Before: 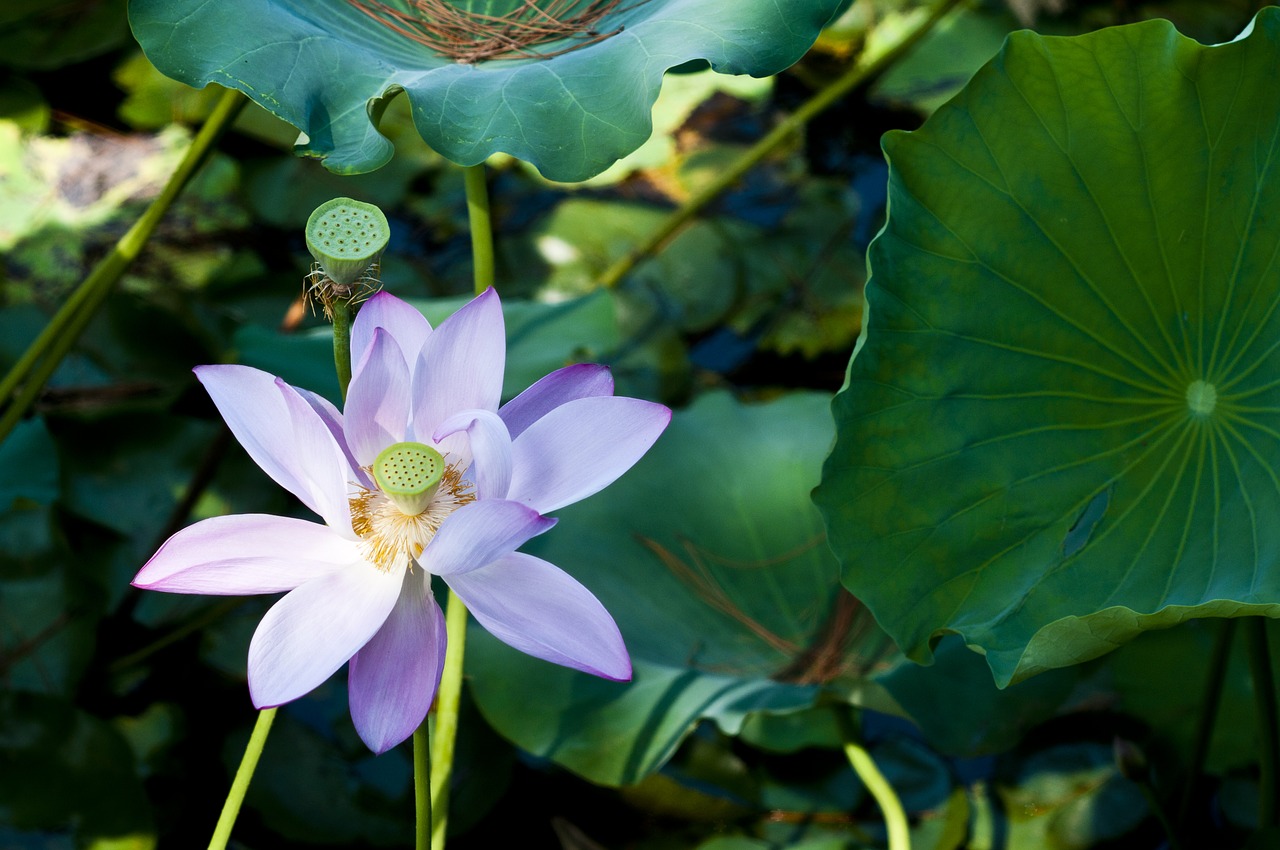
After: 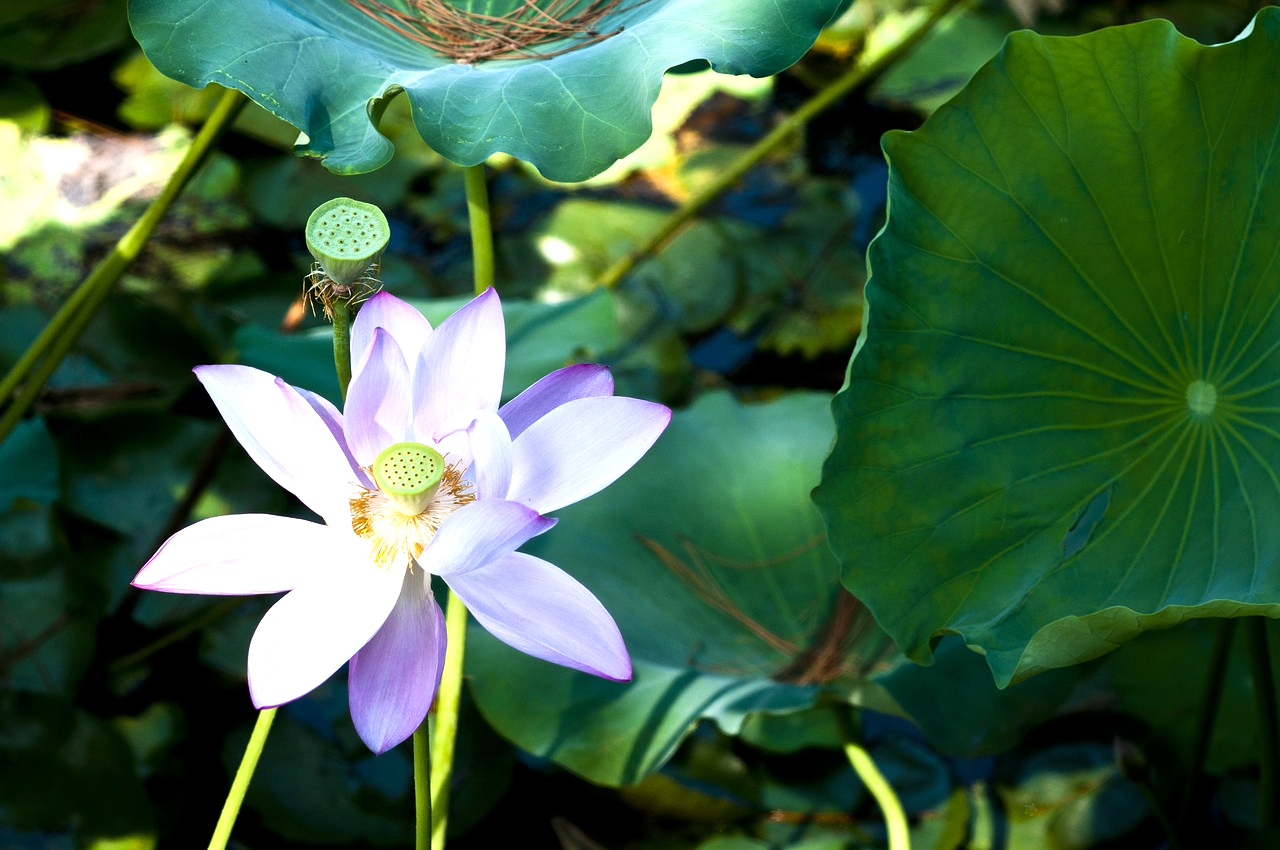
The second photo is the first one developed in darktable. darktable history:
tone equalizer: -8 EV -0.72 EV, -7 EV -0.705 EV, -6 EV -0.575 EV, -5 EV -0.384 EV, -3 EV 0.379 EV, -2 EV 0.6 EV, -1 EV 0.7 EV, +0 EV 0.748 EV, smoothing diameter 24.99%, edges refinement/feathering 6.4, preserve details guided filter
